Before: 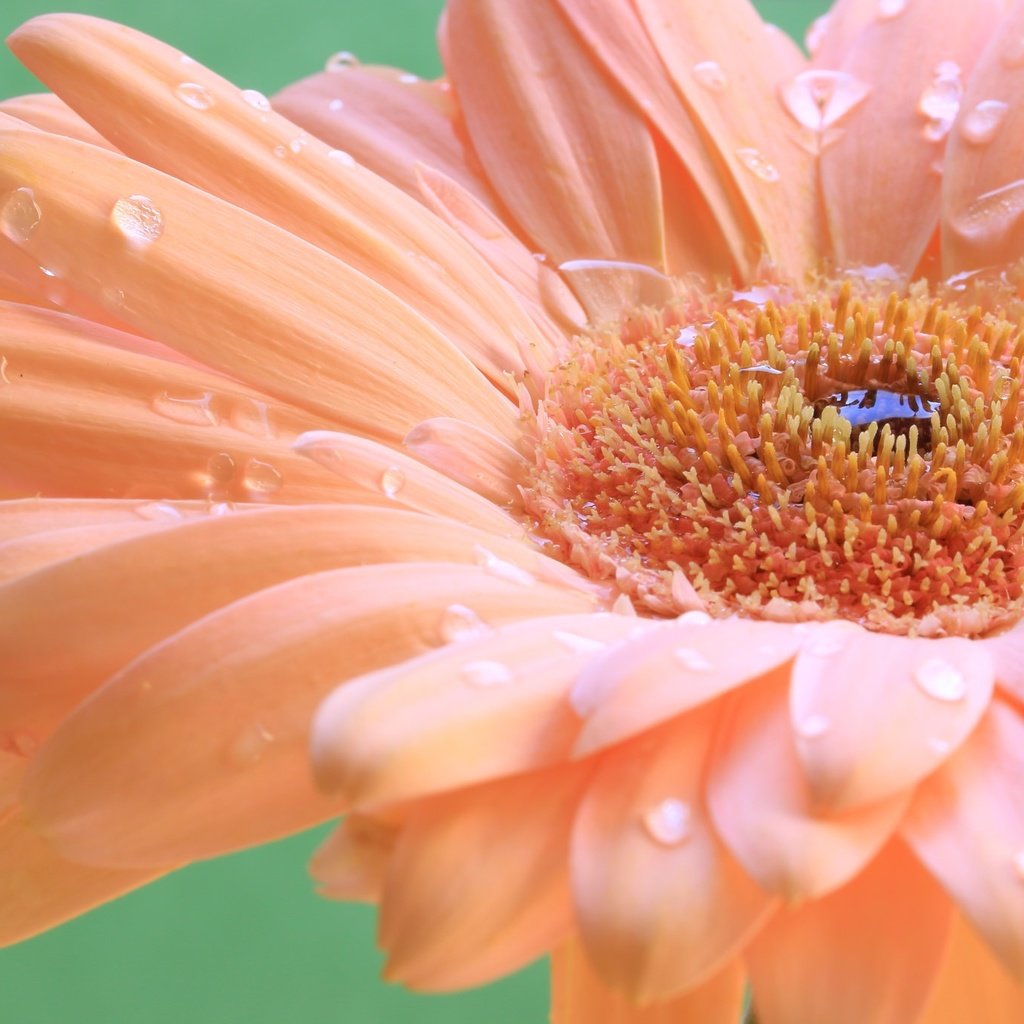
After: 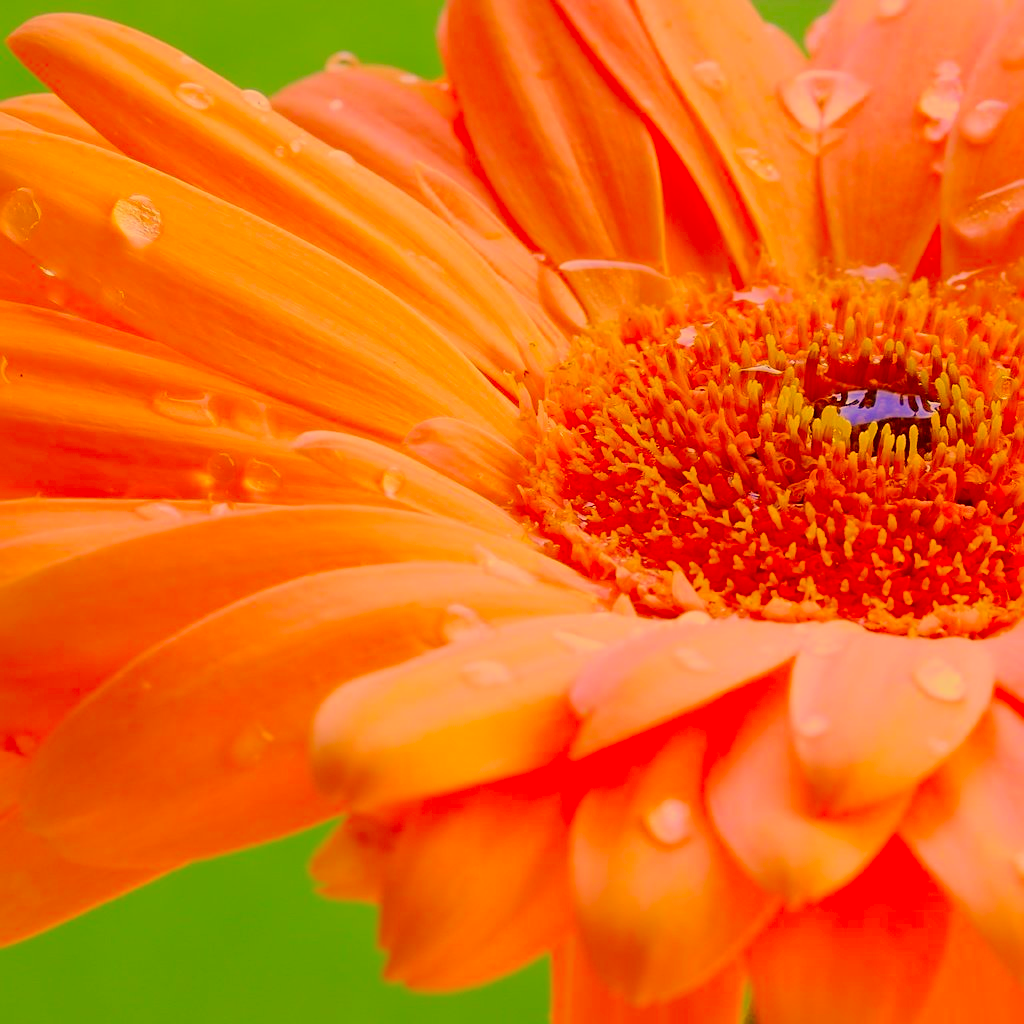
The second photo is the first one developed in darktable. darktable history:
sharpen: amount 0.56
color correction: highlights a* 10.46, highlights b* 30.72, shadows a* 2.83, shadows b* 17.97, saturation 1.72
filmic rgb: black relative exposure -8.86 EV, white relative exposure 4.98 EV, target black luminance 0%, hardness 3.77, latitude 66.74%, contrast 0.816, highlights saturation mix 10.15%, shadows ↔ highlights balance 20.6%, add noise in highlights 0, color science v3 (2019), use custom middle-gray values true, iterations of high-quality reconstruction 0, contrast in highlights soft
local contrast: mode bilateral grid, contrast 20, coarseness 51, detail 120%, midtone range 0.2
